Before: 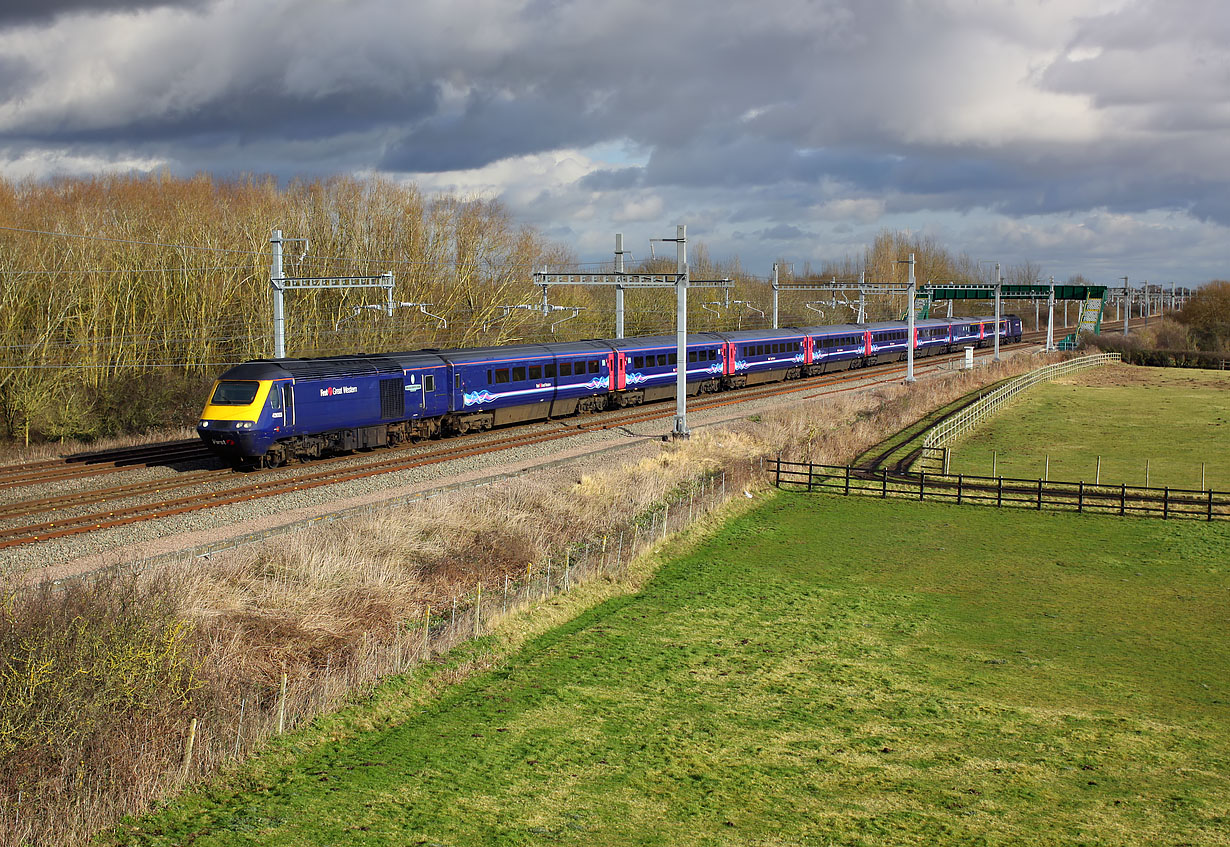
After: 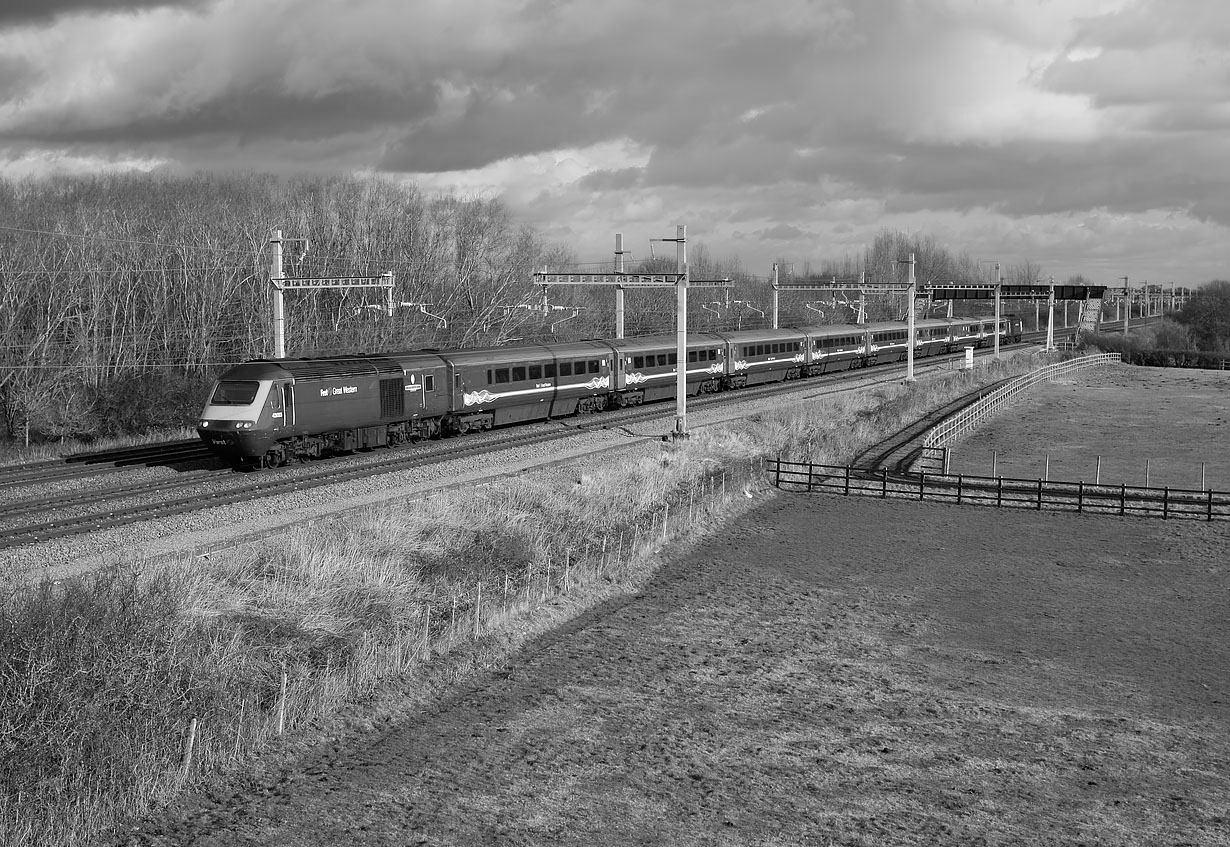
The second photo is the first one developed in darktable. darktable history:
color calibration: output gray [0.23, 0.37, 0.4, 0], illuminant as shot in camera, x 0.377, y 0.393, temperature 4184.49 K
